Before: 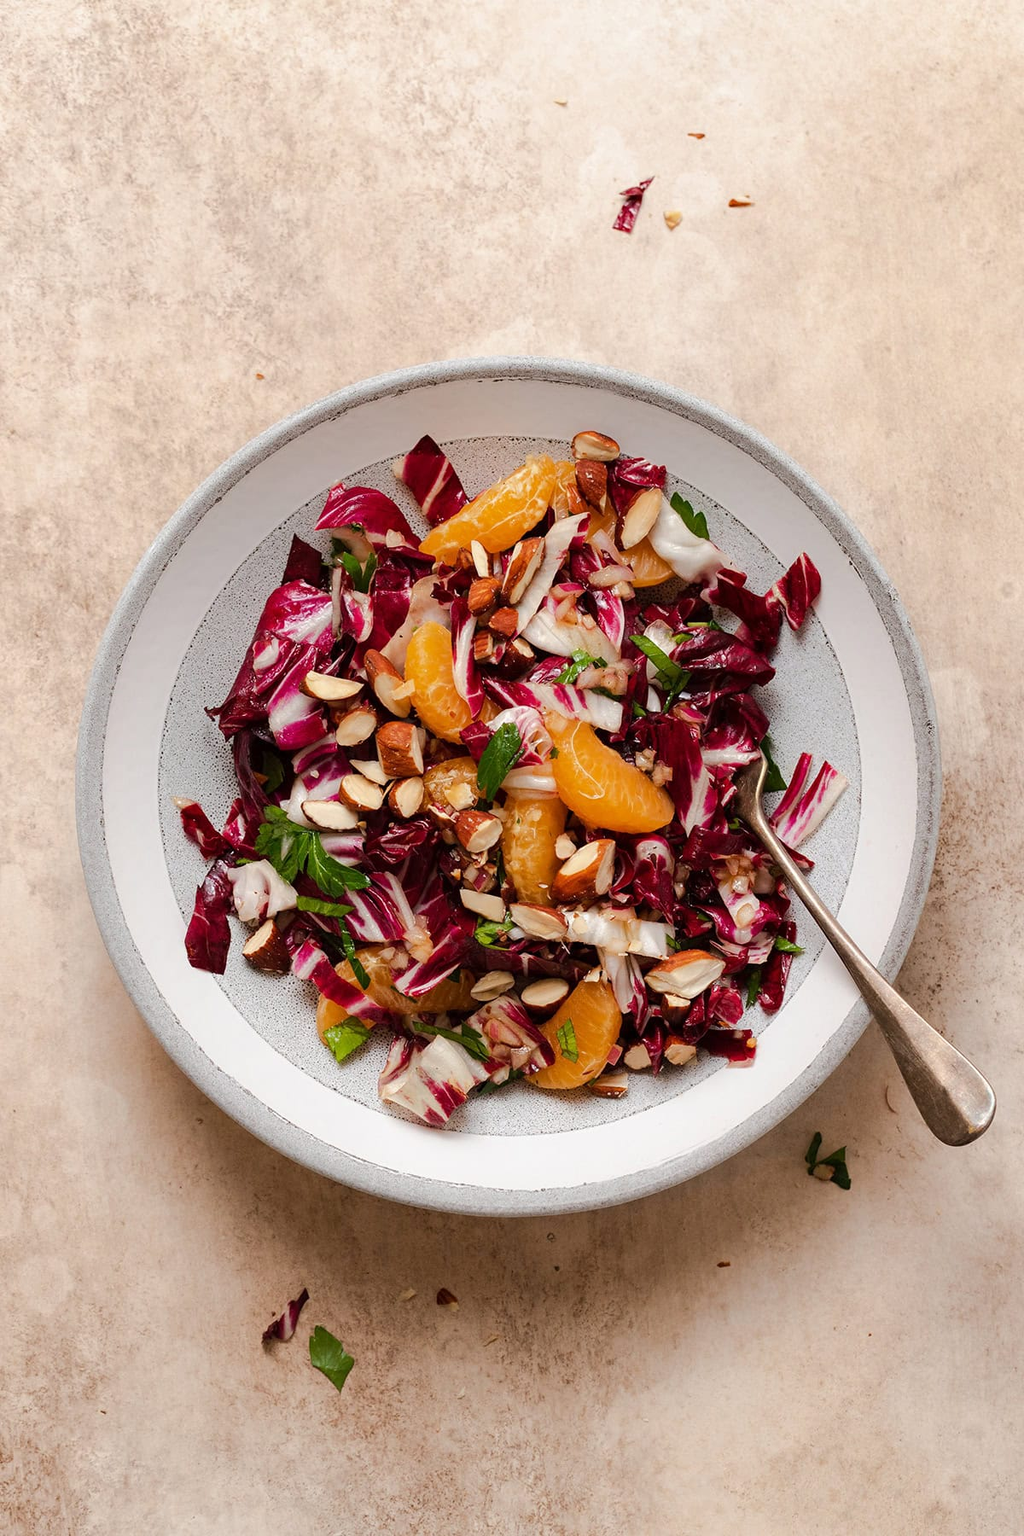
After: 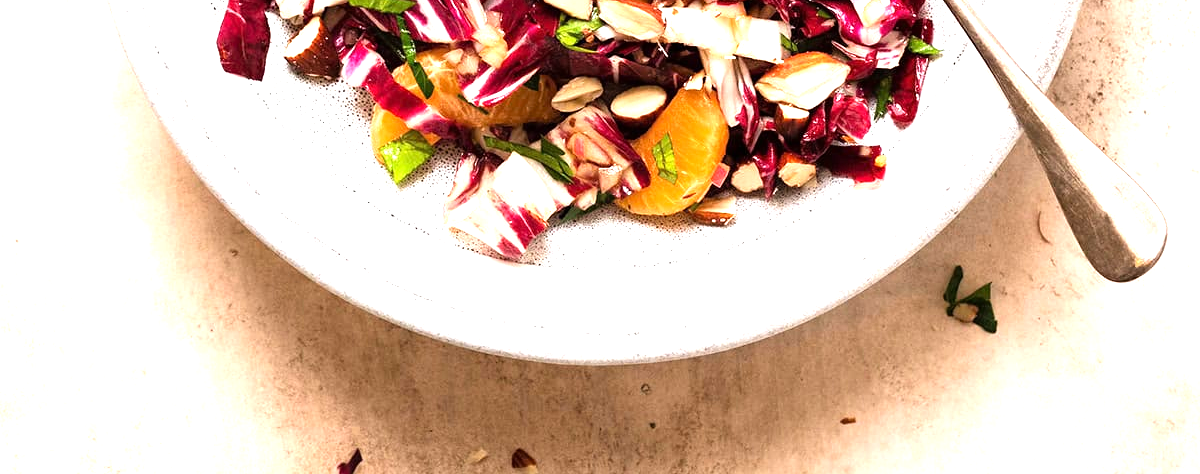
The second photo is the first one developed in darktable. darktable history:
tone equalizer: -8 EV -0.775 EV, -7 EV -0.7 EV, -6 EV -0.63 EV, -5 EV -0.418 EV, -3 EV 0.396 EV, -2 EV 0.6 EV, -1 EV 0.684 EV, +0 EV 0.744 EV
crop and rotate: top 58.96%, bottom 14.662%
exposure: exposure 0.803 EV, compensate exposure bias true, compensate highlight preservation false
